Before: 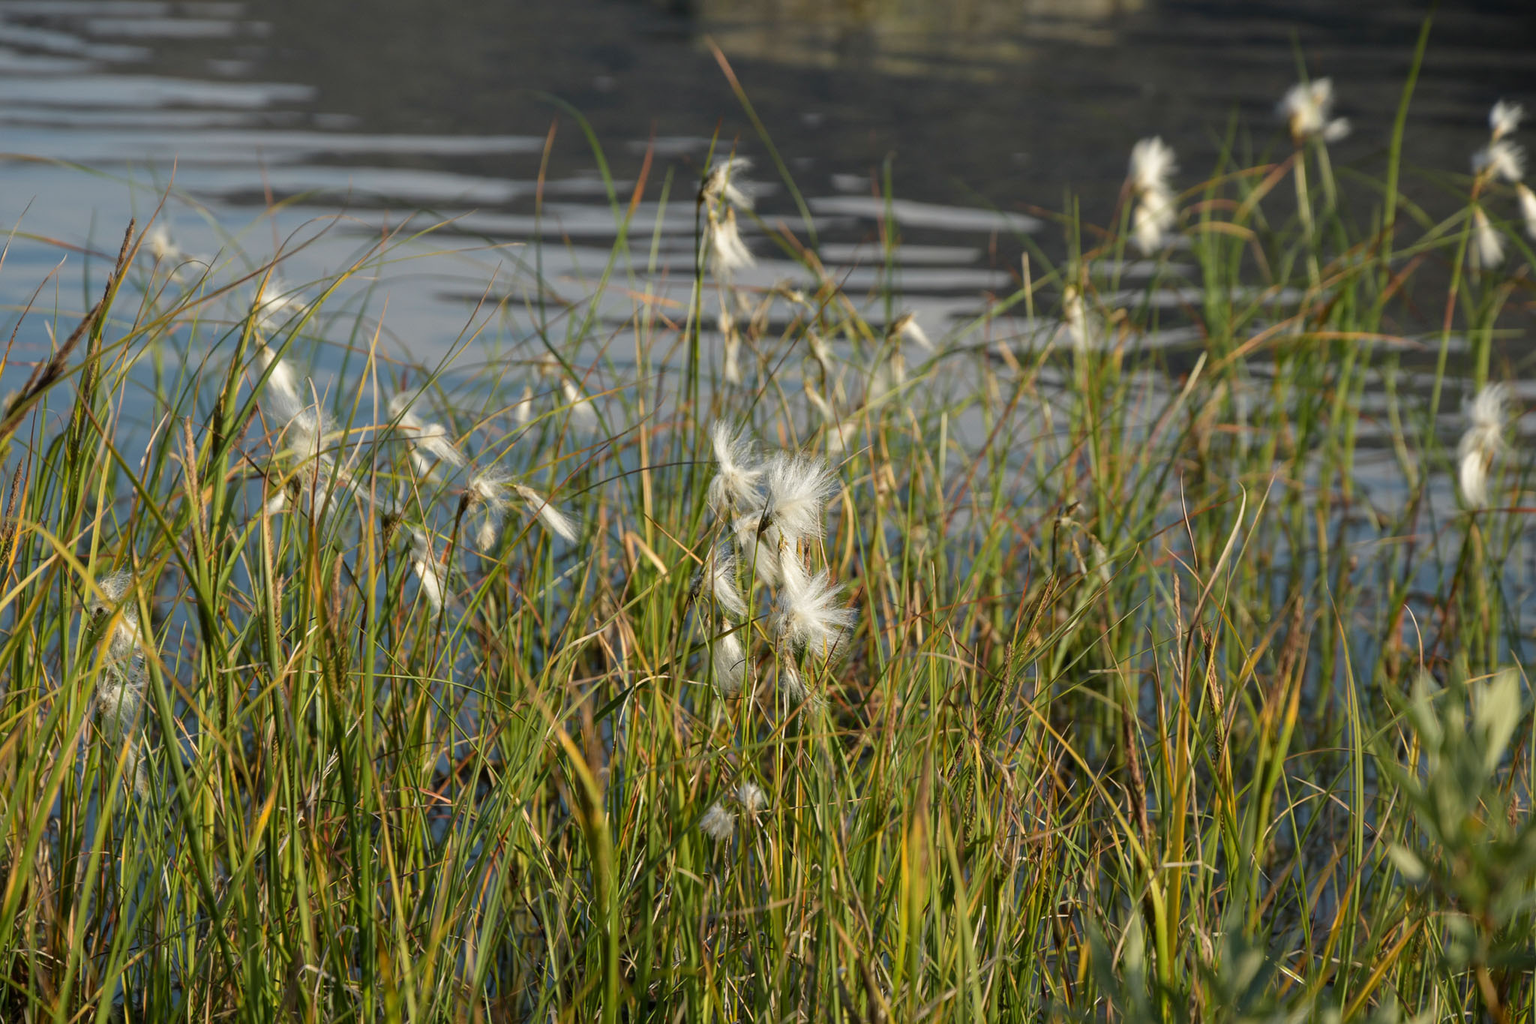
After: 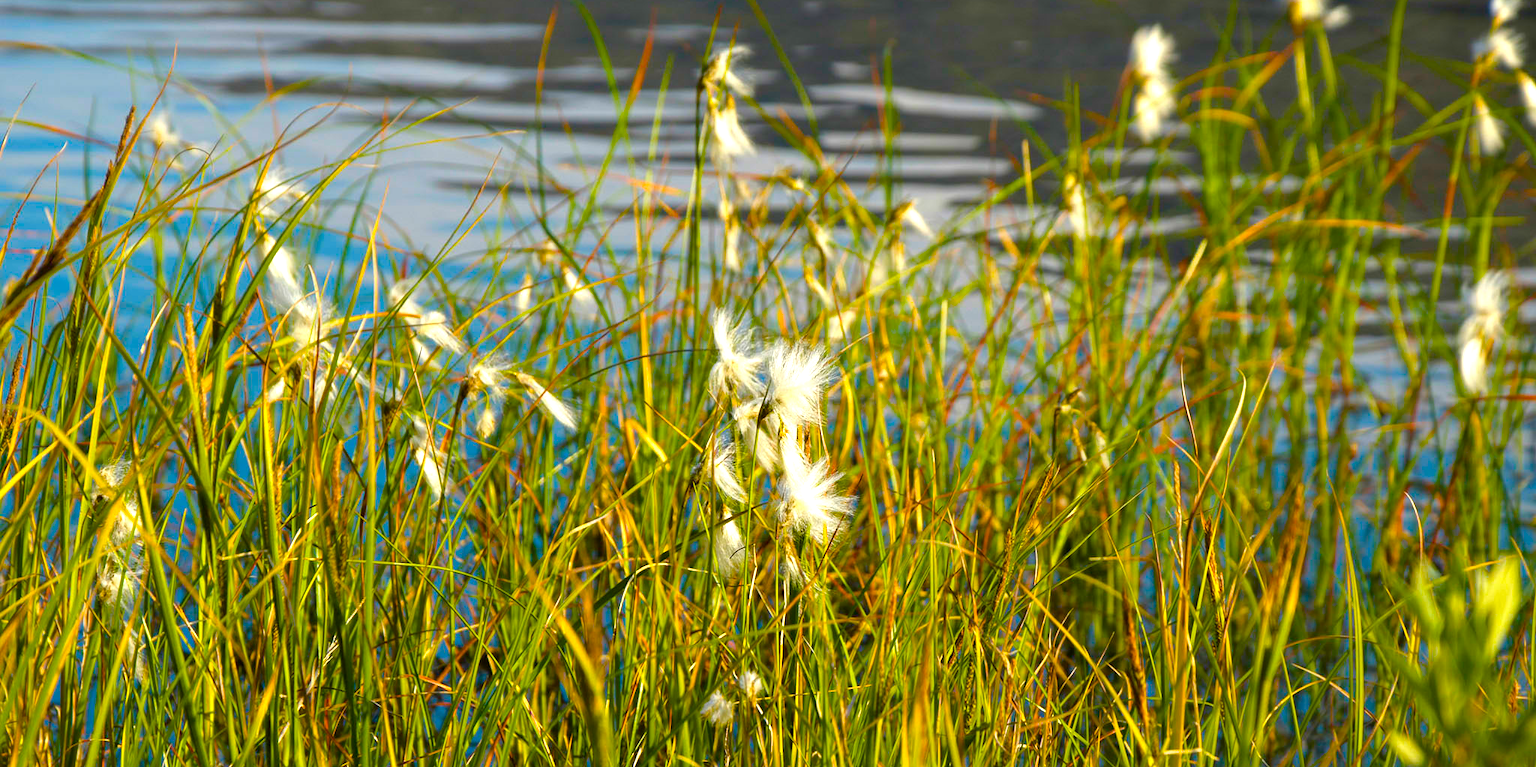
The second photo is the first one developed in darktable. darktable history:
crop: top 11.038%, bottom 13.962%
color balance rgb: linear chroma grading › global chroma 25%, perceptual saturation grading › global saturation 40%, perceptual saturation grading › highlights -50%, perceptual saturation grading › shadows 30%, perceptual brilliance grading › global brilliance 25%, global vibrance 60%
